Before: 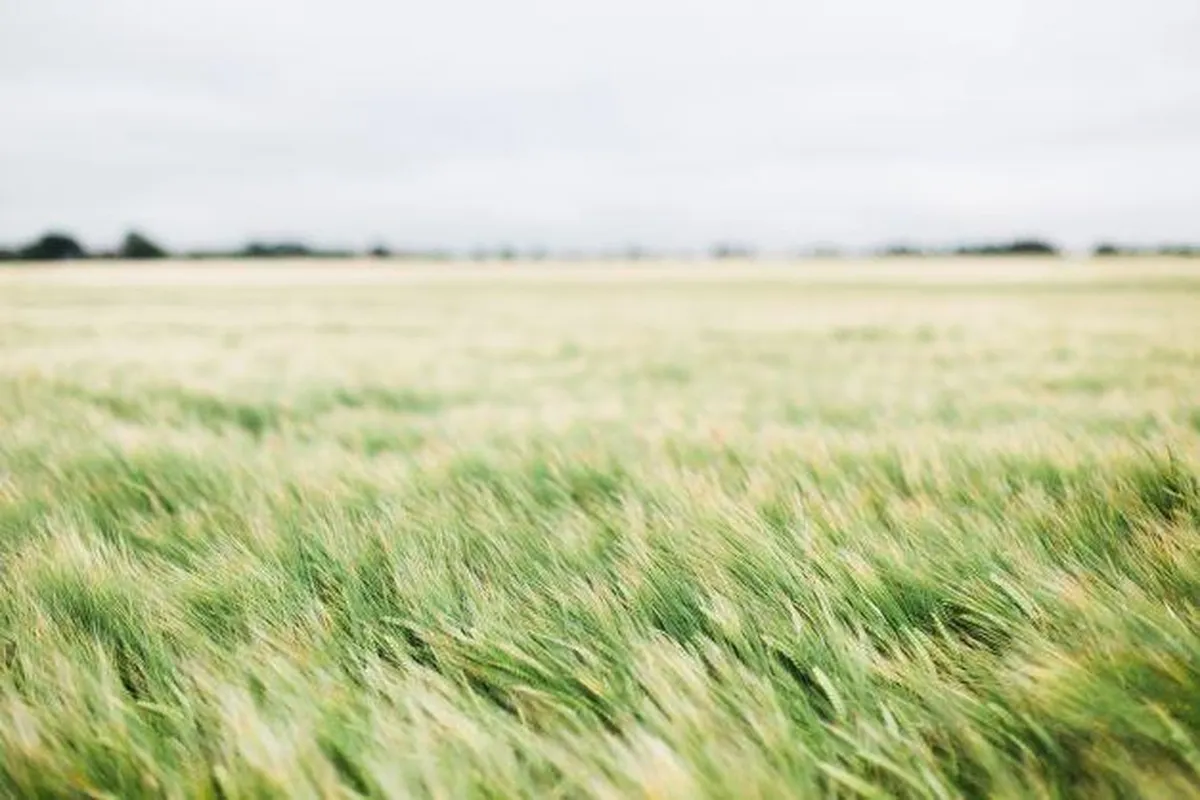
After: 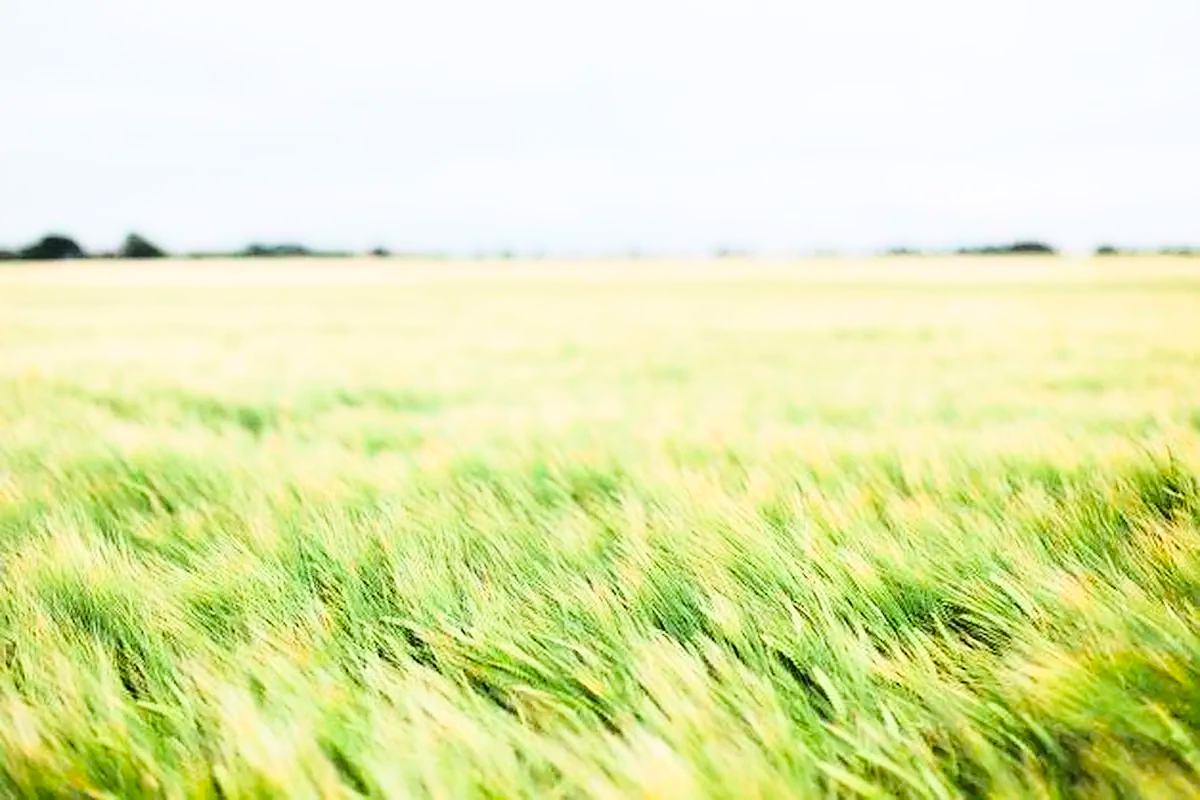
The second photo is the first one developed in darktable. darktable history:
color balance rgb: perceptual saturation grading › global saturation 24.992%
sharpen: on, module defaults
base curve: curves: ch0 [(0, 0) (0.028, 0.03) (0.121, 0.232) (0.46, 0.748) (0.859, 0.968) (1, 1)]
